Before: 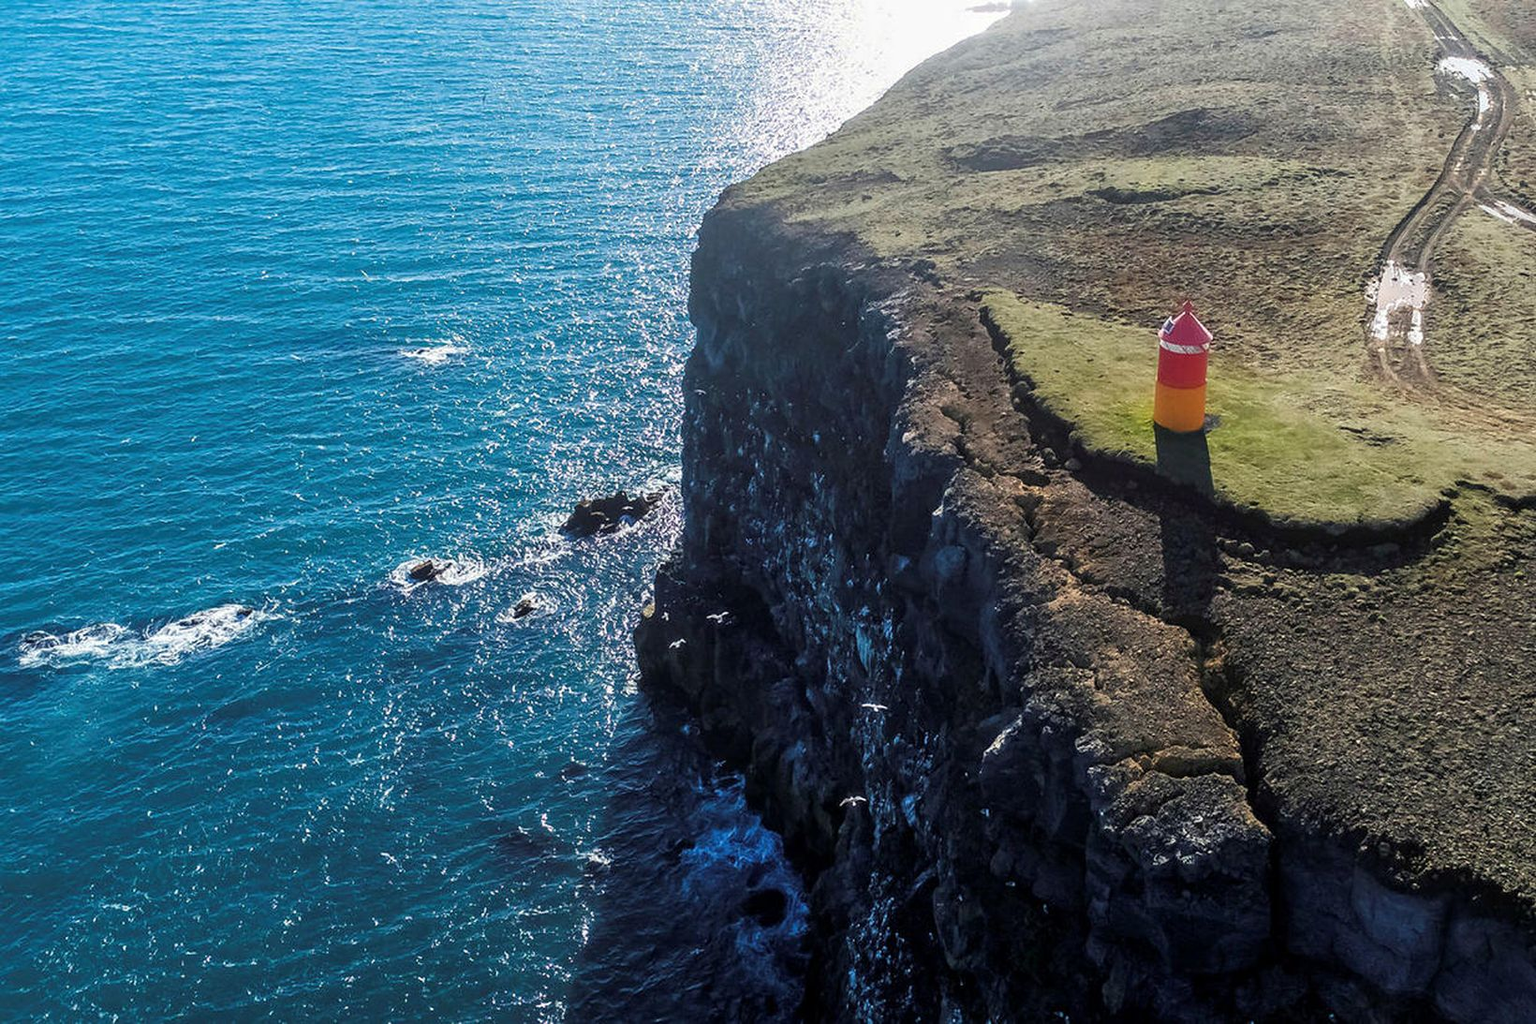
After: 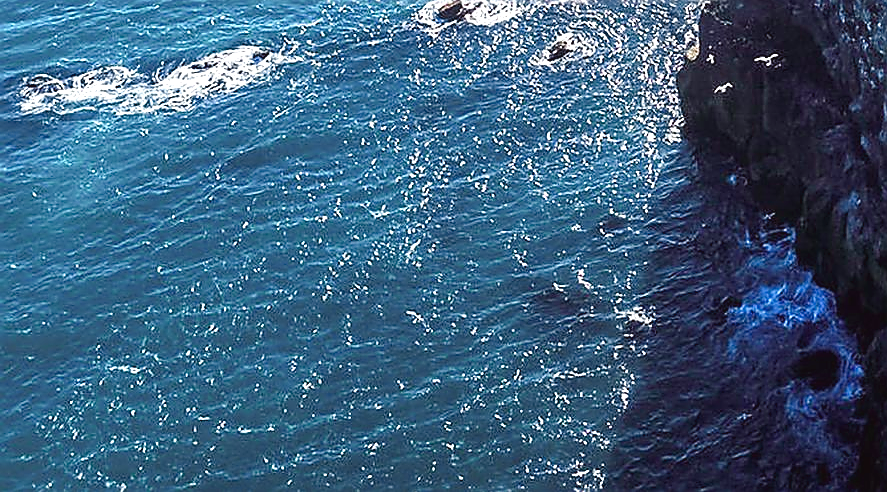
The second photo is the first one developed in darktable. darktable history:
tone curve: curves: ch0 [(0, 0.029) (0.253, 0.237) (1, 0.945)]; ch1 [(0, 0) (0.401, 0.42) (0.442, 0.47) (0.492, 0.498) (0.511, 0.523) (0.557, 0.565) (0.66, 0.683) (1, 1)]; ch2 [(0, 0) (0.394, 0.413) (0.5, 0.5) (0.578, 0.568) (1, 1)], color space Lab, independent channels, preserve colors none
exposure: black level correction 0, exposure 0.895 EV, compensate highlight preservation false
sharpen: radius 1.402, amount 1.262, threshold 0.83
color balance rgb: linear chroma grading › global chroma 14.887%, perceptual saturation grading › global saturation -9.686%, perceptual saturation grading › highlights -26.045%, perceptual saturation grading › shadows 21.409%
crop and rotate: top 54.827%, right 45.882%, bottom 0.115%
